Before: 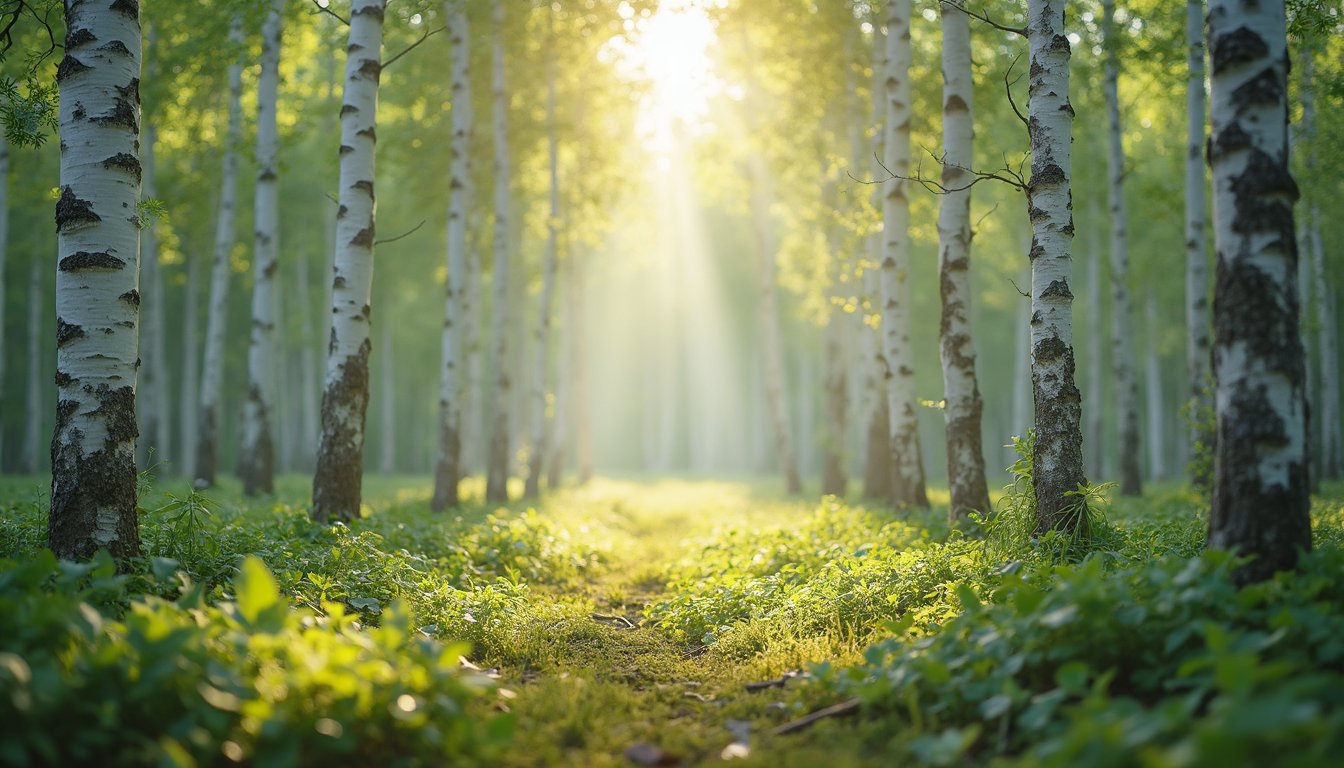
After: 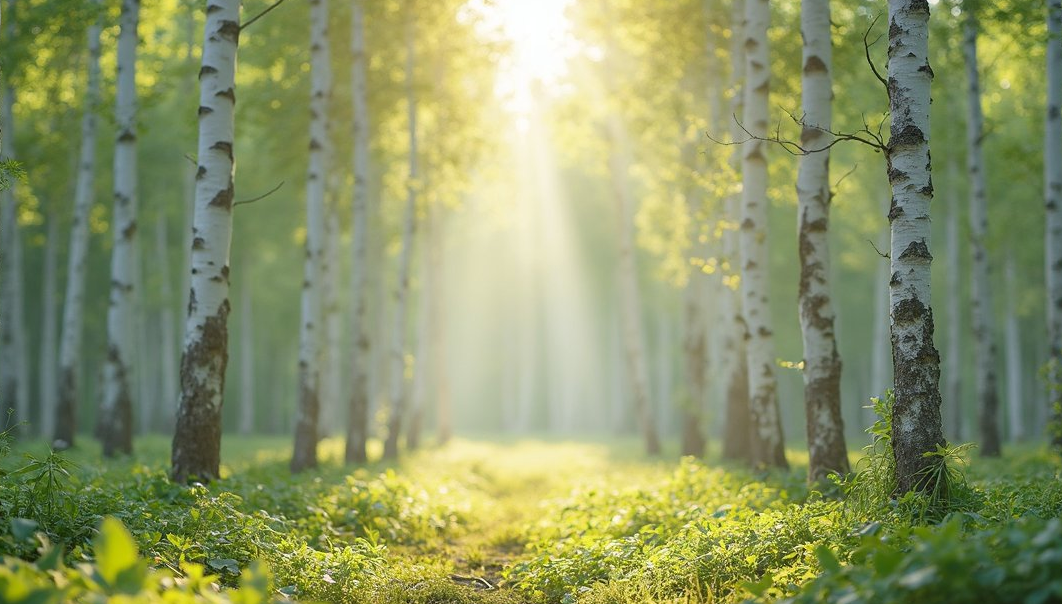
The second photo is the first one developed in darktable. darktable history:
crop and rotate: left 10.539%, top 5.098%, right 10.377%, bottom 16.249%
tone equalizer: edges refinement/feathering 500, mask exposure compensation -1.57 EV, preserve details no
